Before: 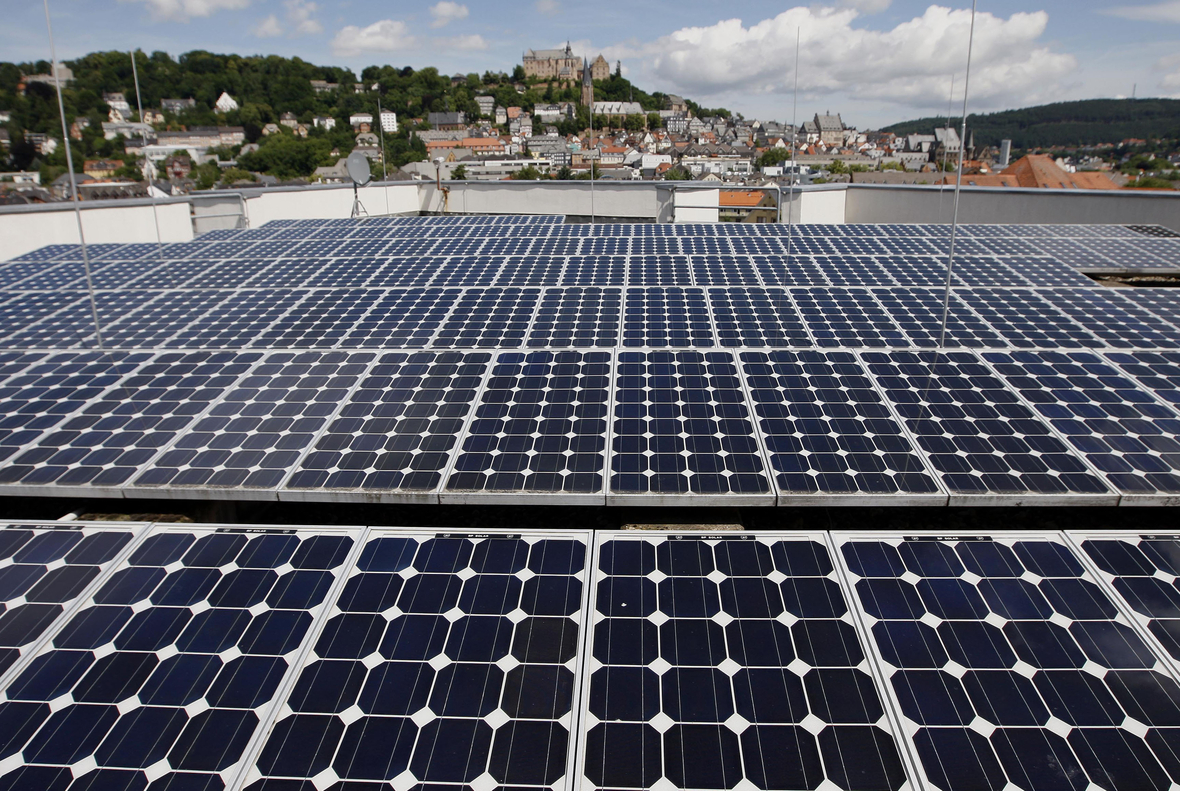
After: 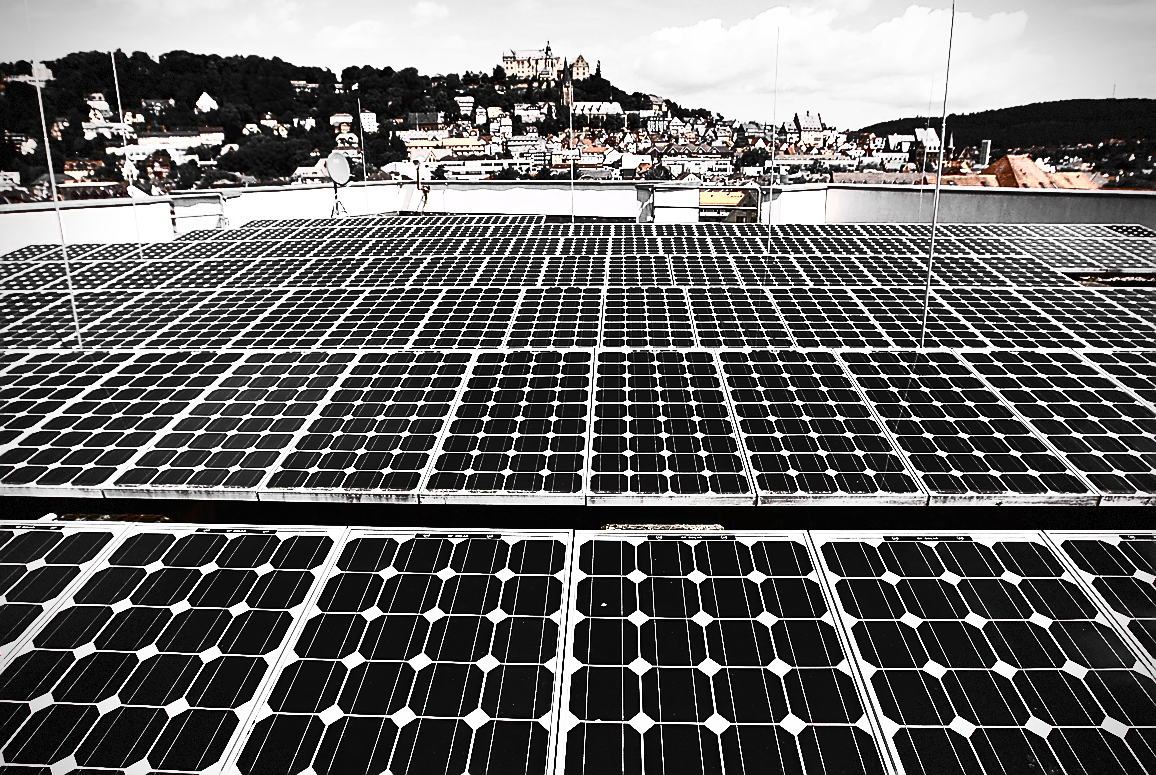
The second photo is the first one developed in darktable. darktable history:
color balance rgb: shadows lift › chroma 1%, shadows lift › hue 28.8°, power › hue 60°, highlights gain › chroma 1%, highlights gain › hue 60°, global offset › luminance 0.25%, perceptual saturation grading › highlights -20%, perceptual saturation grading › shadows 20%, perceptual brilliance grading › highlights 10%, perceptual brilliance grading › shadows -5%, global vibrance 19.67%
crop: left 1.743%, right 0.268%, bottom 2.011%
sharpen: radius 1.4, amount 1.25, threshold 0.7
white balance: red 0.984, blue 1.059
contrast brightness saturation: contrast 0.93, brightness 0.2
shadows and highlights: shadows 60, highlights -60.23, soften with gaussian
color zones: curves: ch0 [(0, 0.65) (0.096, 0.644) (0.221, 0.539) (0.429, 0.5) (0.571, 0.5) (0.714, 0.5) (0.857, 0.5) (1, 0.65)]; ch1 [(0, 0.5) (0.143, 0.5) (0.257, -0.002) (0.429, 0.04) (0.571, -0.001) (0.714, -0.015) (0.857, 0.024) (1, 0.5)]
vignetting: dithering 8-bit output, unbound false
